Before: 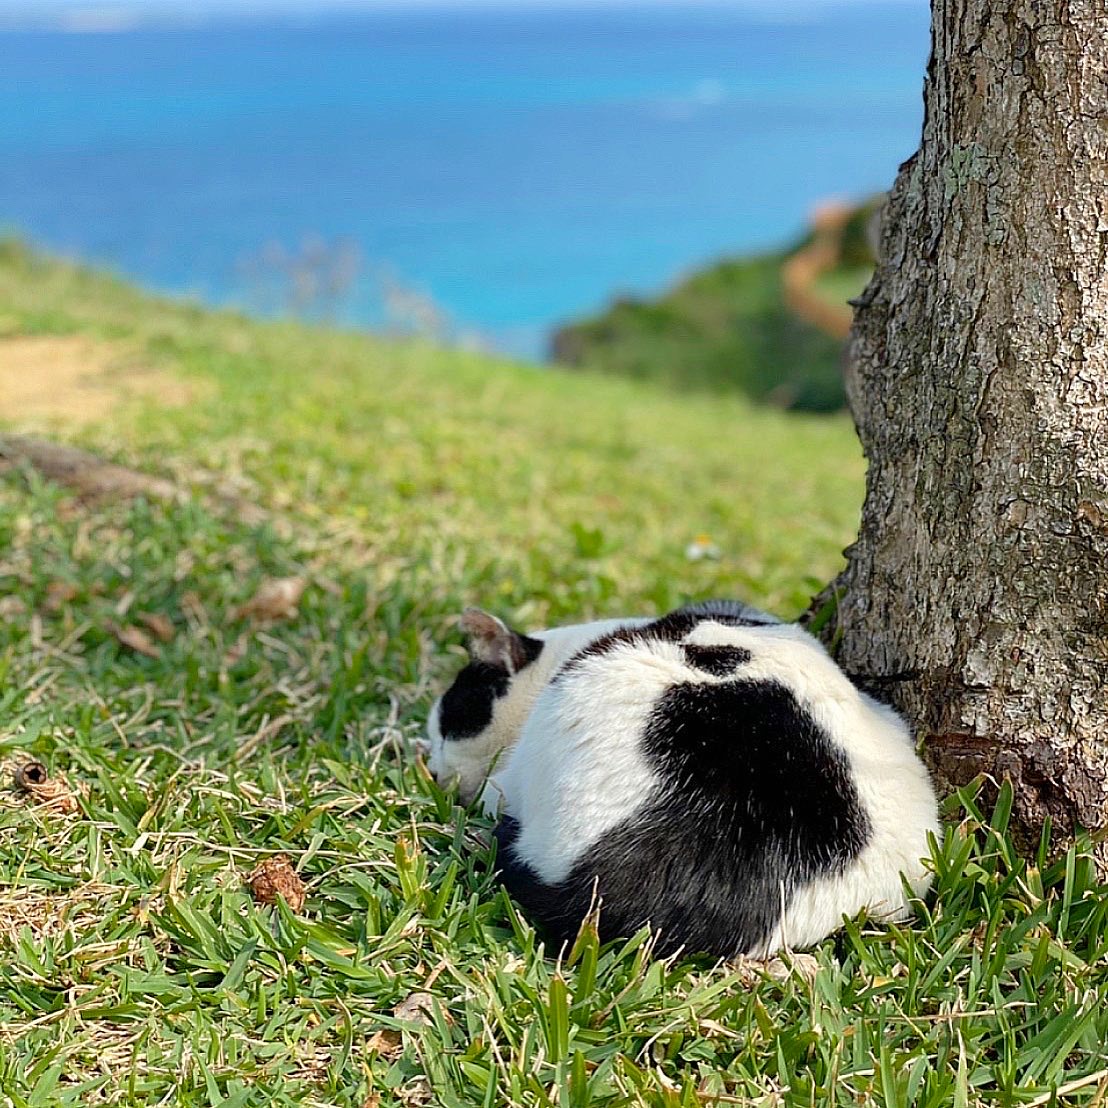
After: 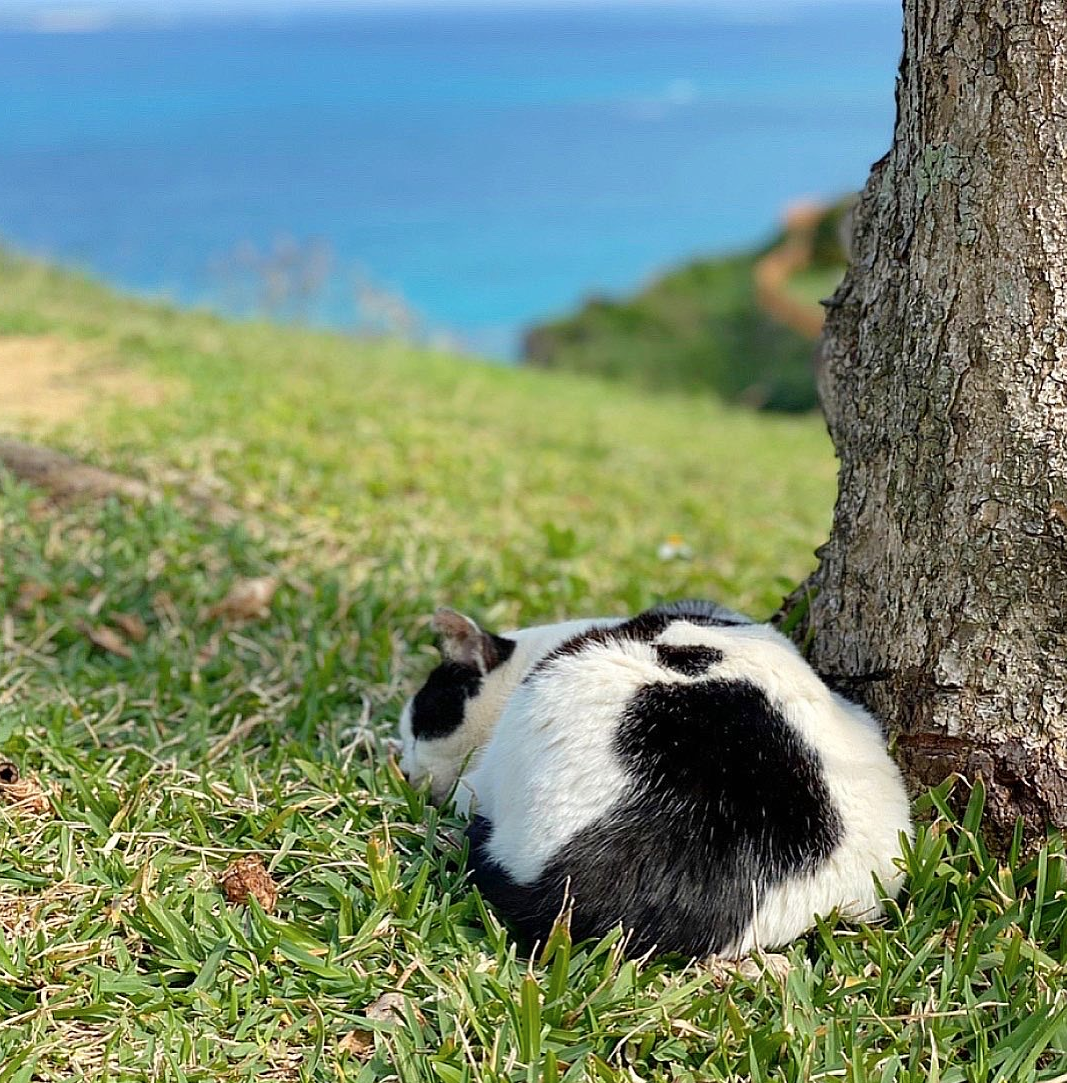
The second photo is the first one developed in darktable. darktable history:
contrast brightness saturation: saturation -0.05
crop and rotate: left 2.536%, right 1.107%, bottom 2.246%
